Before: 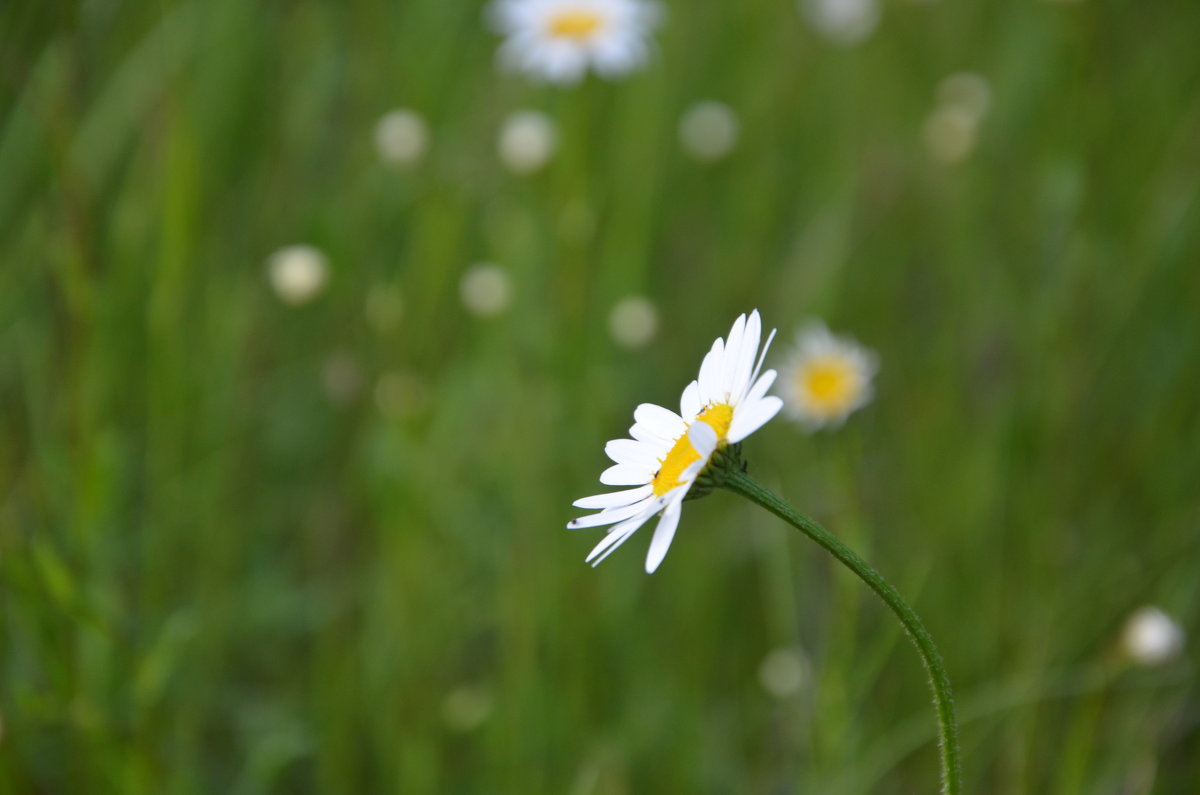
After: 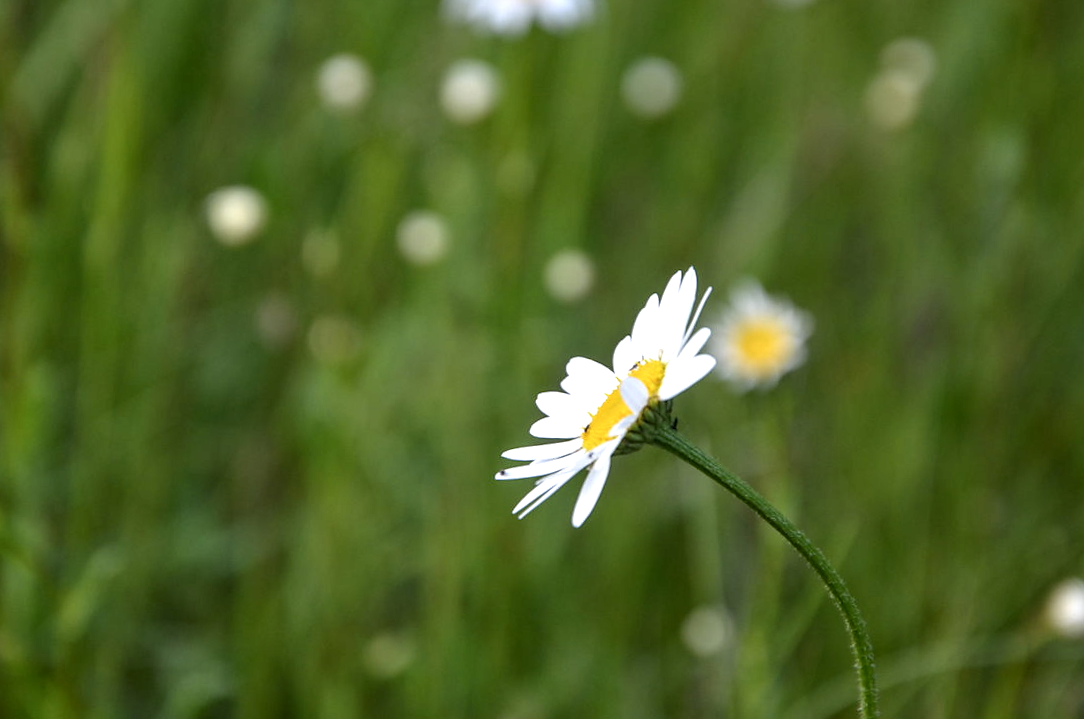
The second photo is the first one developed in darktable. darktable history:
sharpen: radius 1.558, amount 0.373, threshold 1.206
color balance rgb: perceptual saturation grading › global saturation 0.936%
local contrast: detail 161%
crop and rotate: angle -2.12°, left 3.165%, top 3.678%, right 1.452%, bottom 0.773%
